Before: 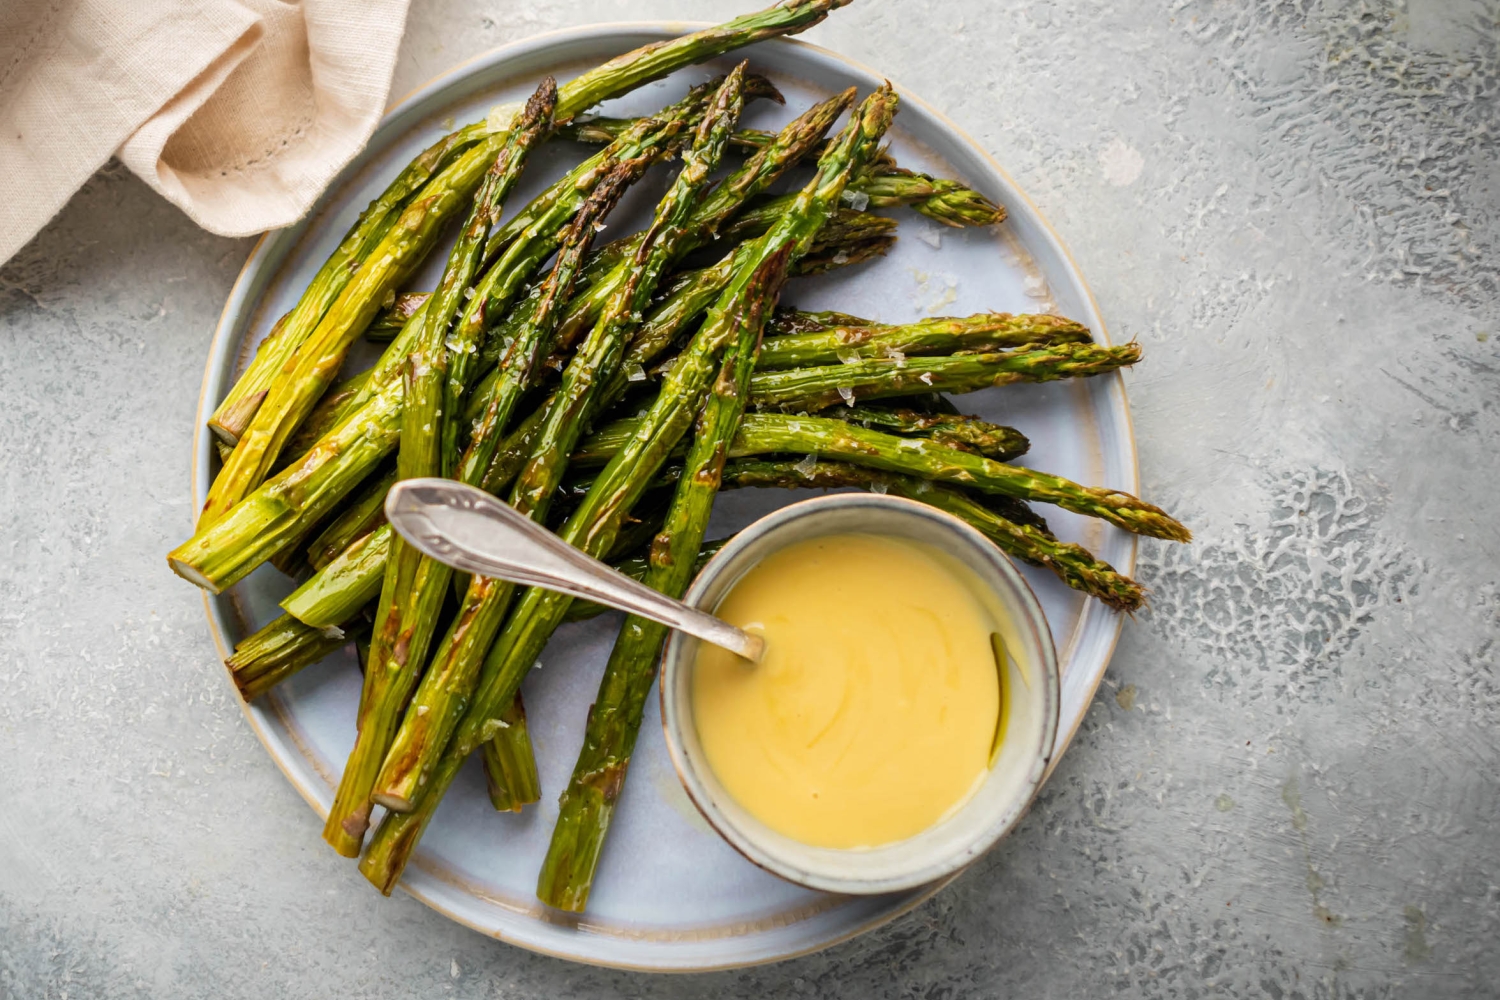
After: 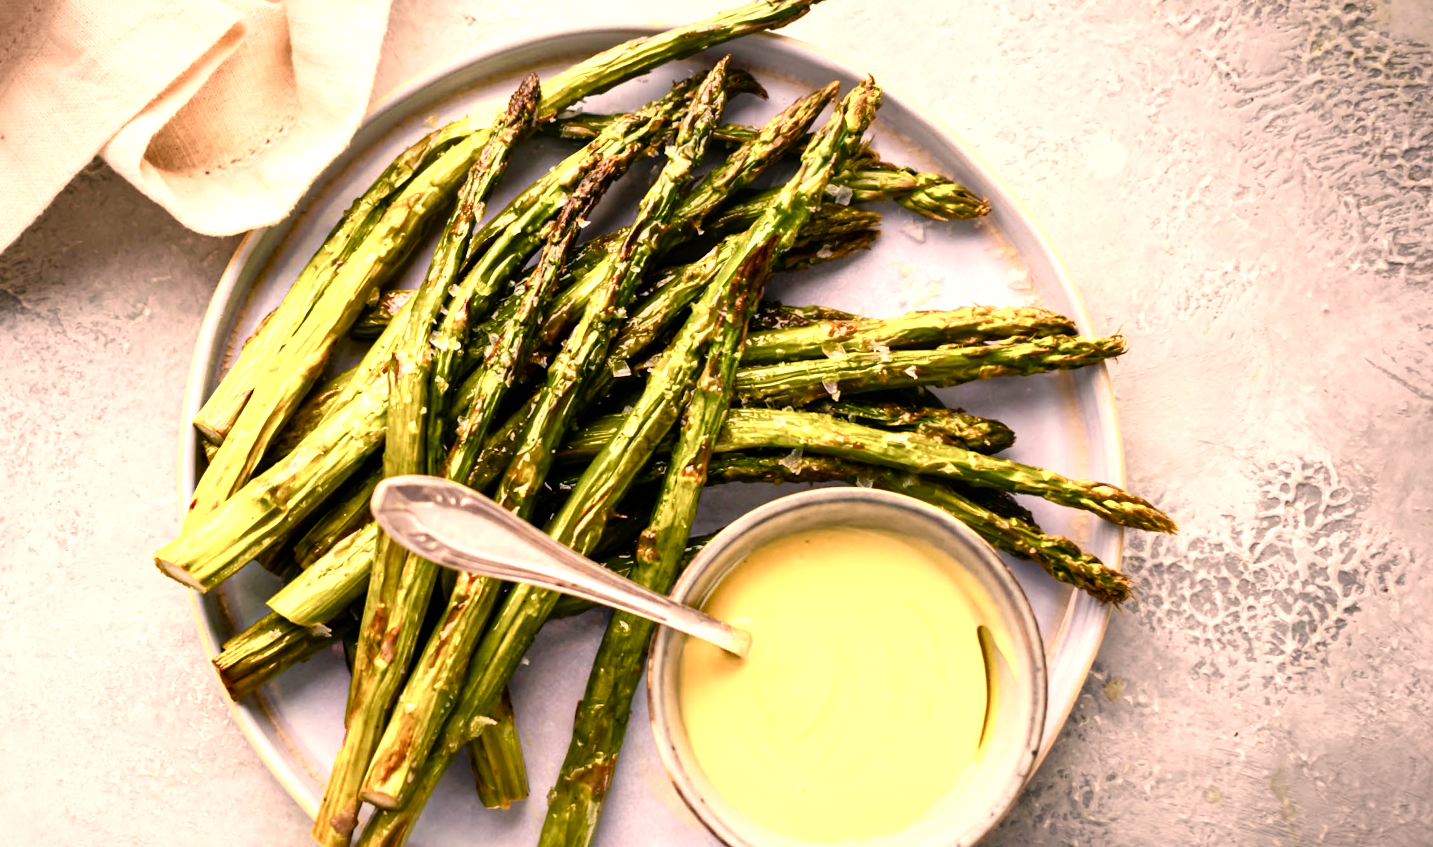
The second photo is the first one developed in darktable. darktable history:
color balance rgb: highlights gain › chroma 2.065%, highlights gain › hue 44.54°, linear chroma grading › global chroma 14.407%, perceptual saturation grading › global saturation 0.021%, perceptual saturation grading › highlights -30.008%, perceptual saturation grading › shadows 20.464%, global vibrance 10.552%, saturation formula JzAzBz (2021)
color correction: highlights a* 11.97, highlights b* 11.86
crop and rotate: angle 0.44°, left 0.425%, right 2.893%, bottom 14.321%
tone equalizer: -8 EV -0.722 EV, -7 EV -0.701 EV, -6 EV -0.602 EV, -5 EV -0.391 EV, -3 EV 0.399 EV, -2 EV 0.6 EV, -1 EV 0.677 EV, +0 EV 0.747 EV
shadows and highlights: shadows 52.26, highlights -28.23, soften with gaussian
